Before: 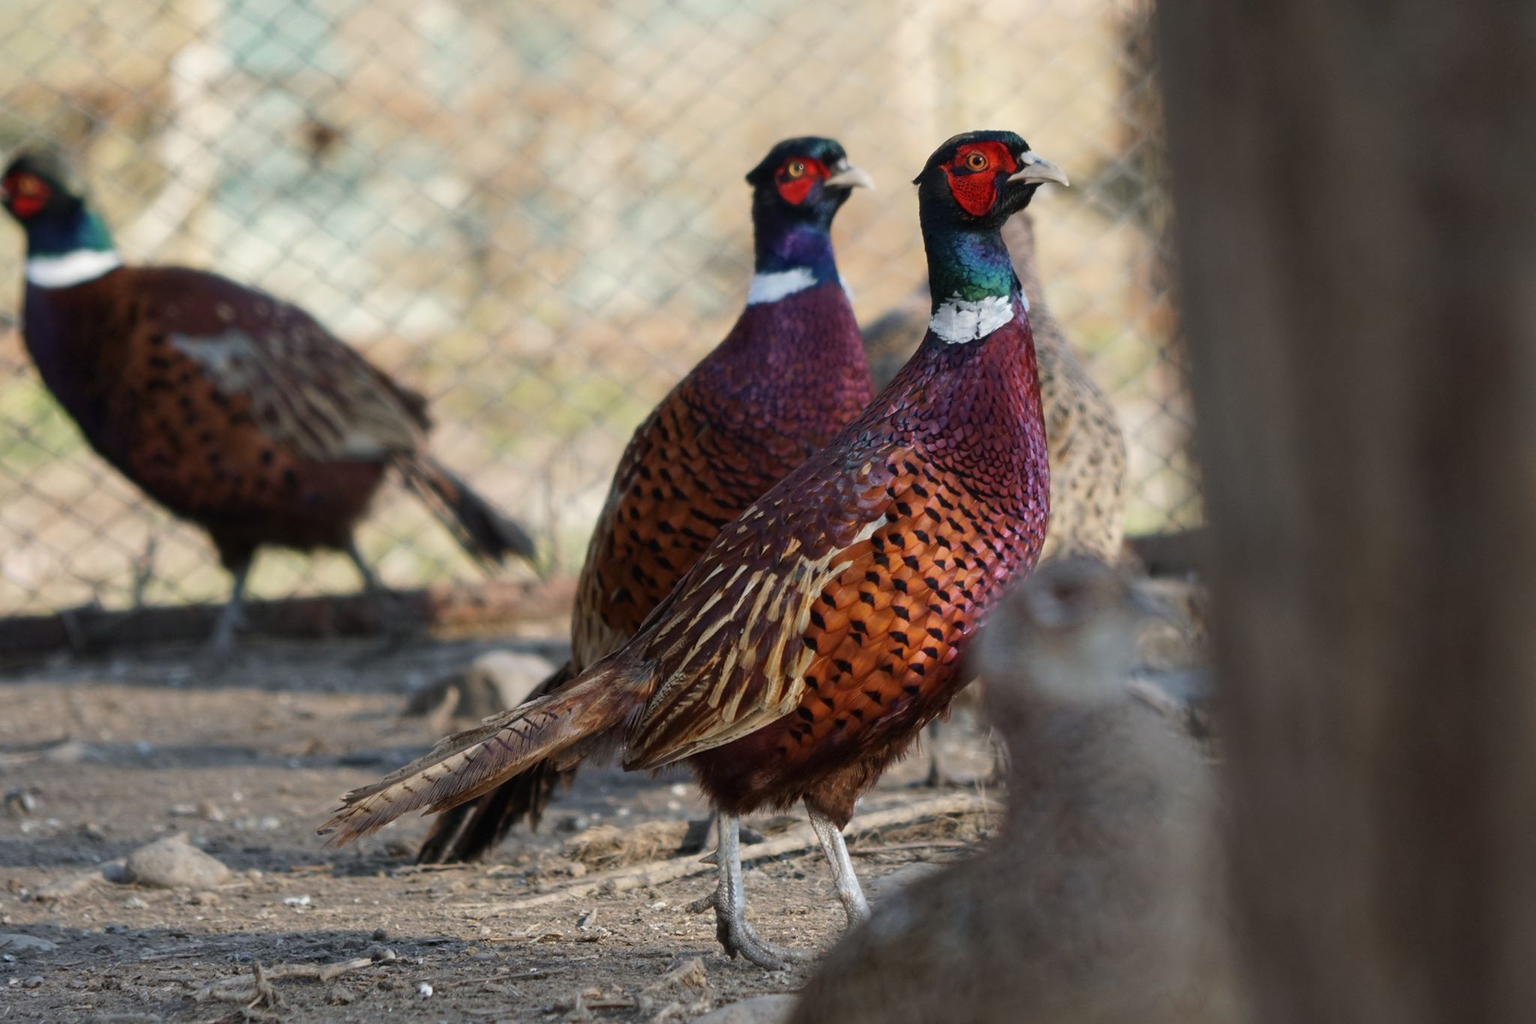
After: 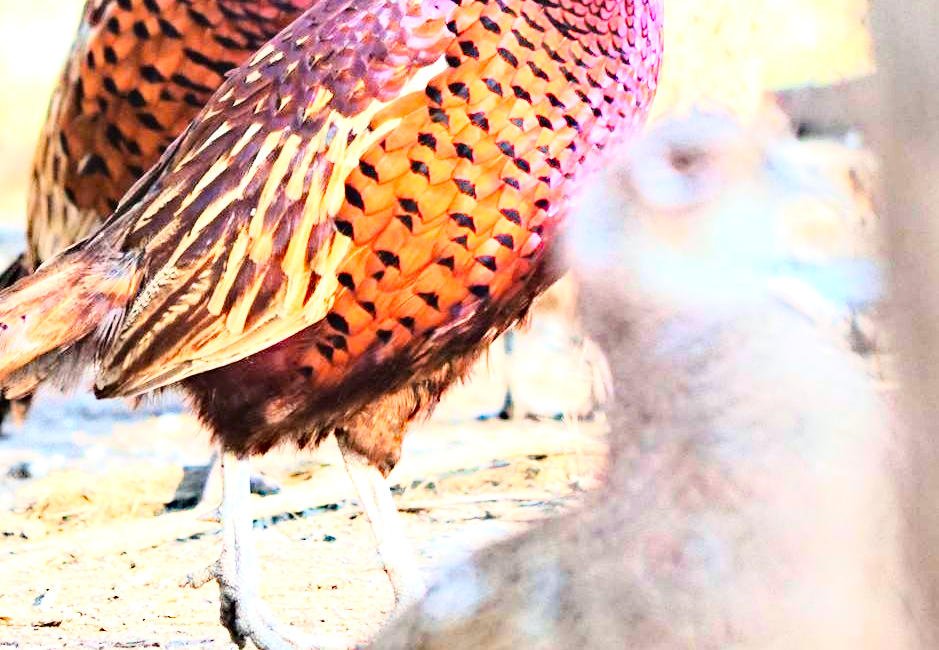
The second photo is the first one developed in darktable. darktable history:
crop: left 35.952%, top 46.142%, right 18.191%, bottom 6.171%
exposure: black level correction 0, exposure 1.93 EV, compensate highlight preservation false
tone equalizer: -8 EV -0.379 EV, -7 EV -0.421 EV, -6 EV -0.306 EV, -5 EV -0.26 EV, -3 EV 0.191 EV, -2 EV 0.35 EV, -1 EV 0.376 EV, +0 EV 0.445 EV
haze removal: strength 0.298, distance 0.247, compatibility mode true, adaptive false
tone curve: curves: ch0 [(0, 0) (0.003, 0.003) (0.011, 0.012) (0.025, 0.027) (0.044, 0.048) (0.069, 0.074) (0.1, 0.117) (0.136, 0.177) (0.177, 0.246) (0.224, 0.324) (0.277, 0.422) (0.335, 0.531) (0.399, 0.633) (0.468, 0.733) (0.543, 0.824) (0.623, 0.895) (0.709, 0.938) (0.801, 0.961) (0.898, 0.98) (1, 1)], color space Lab, linked channels, preserve colors none
